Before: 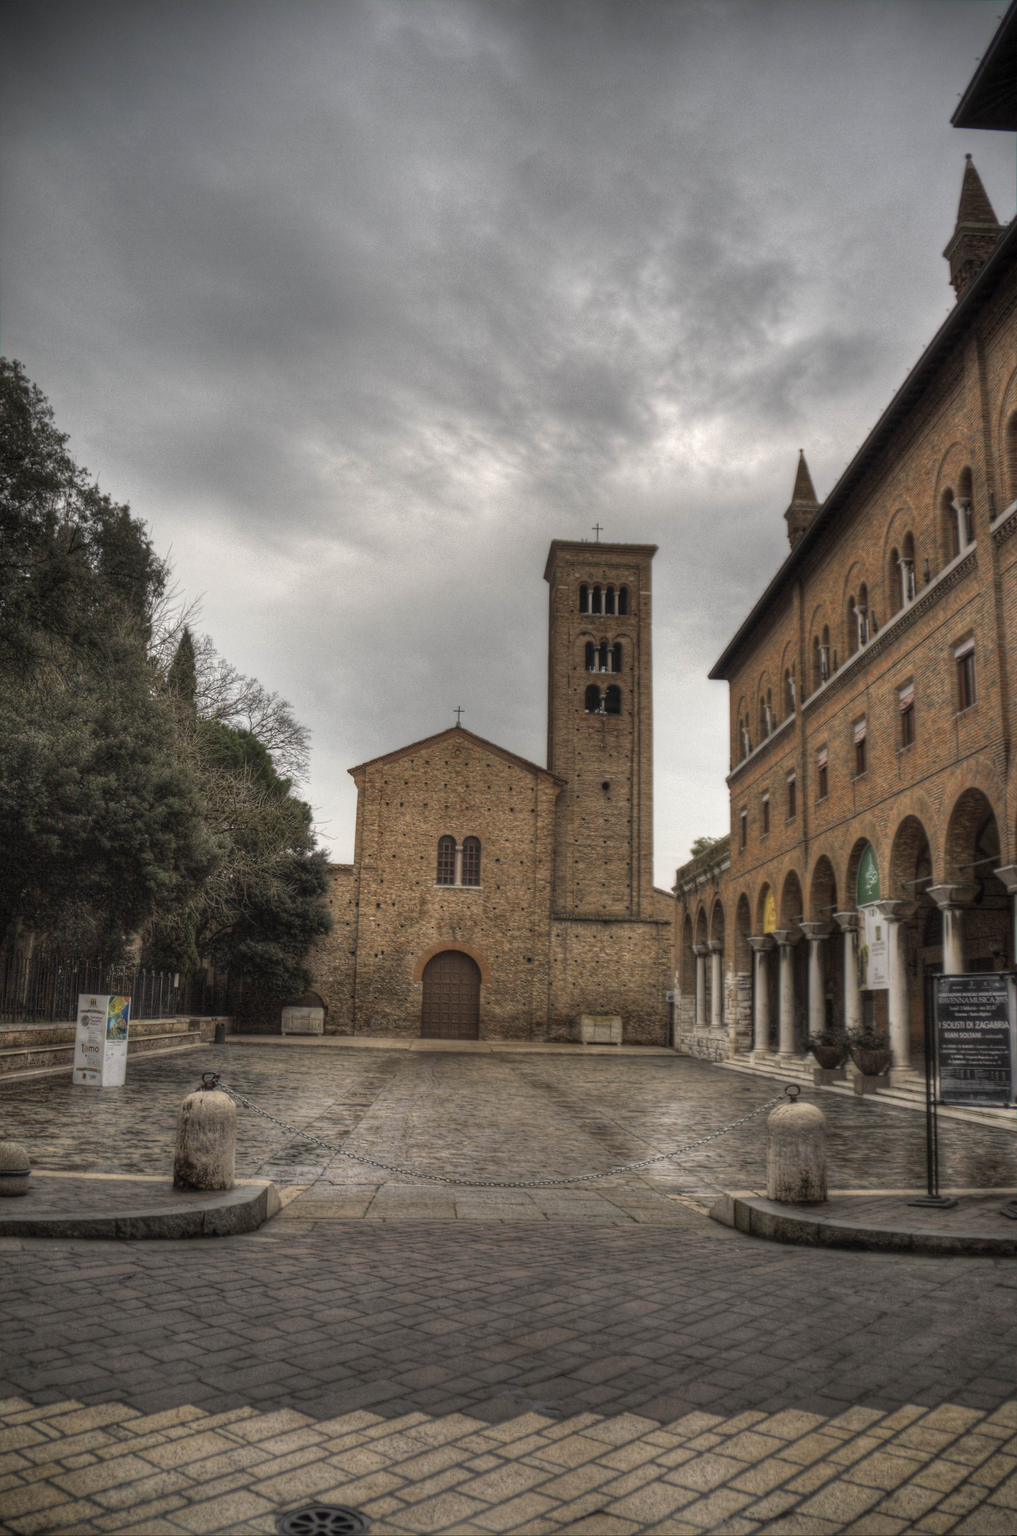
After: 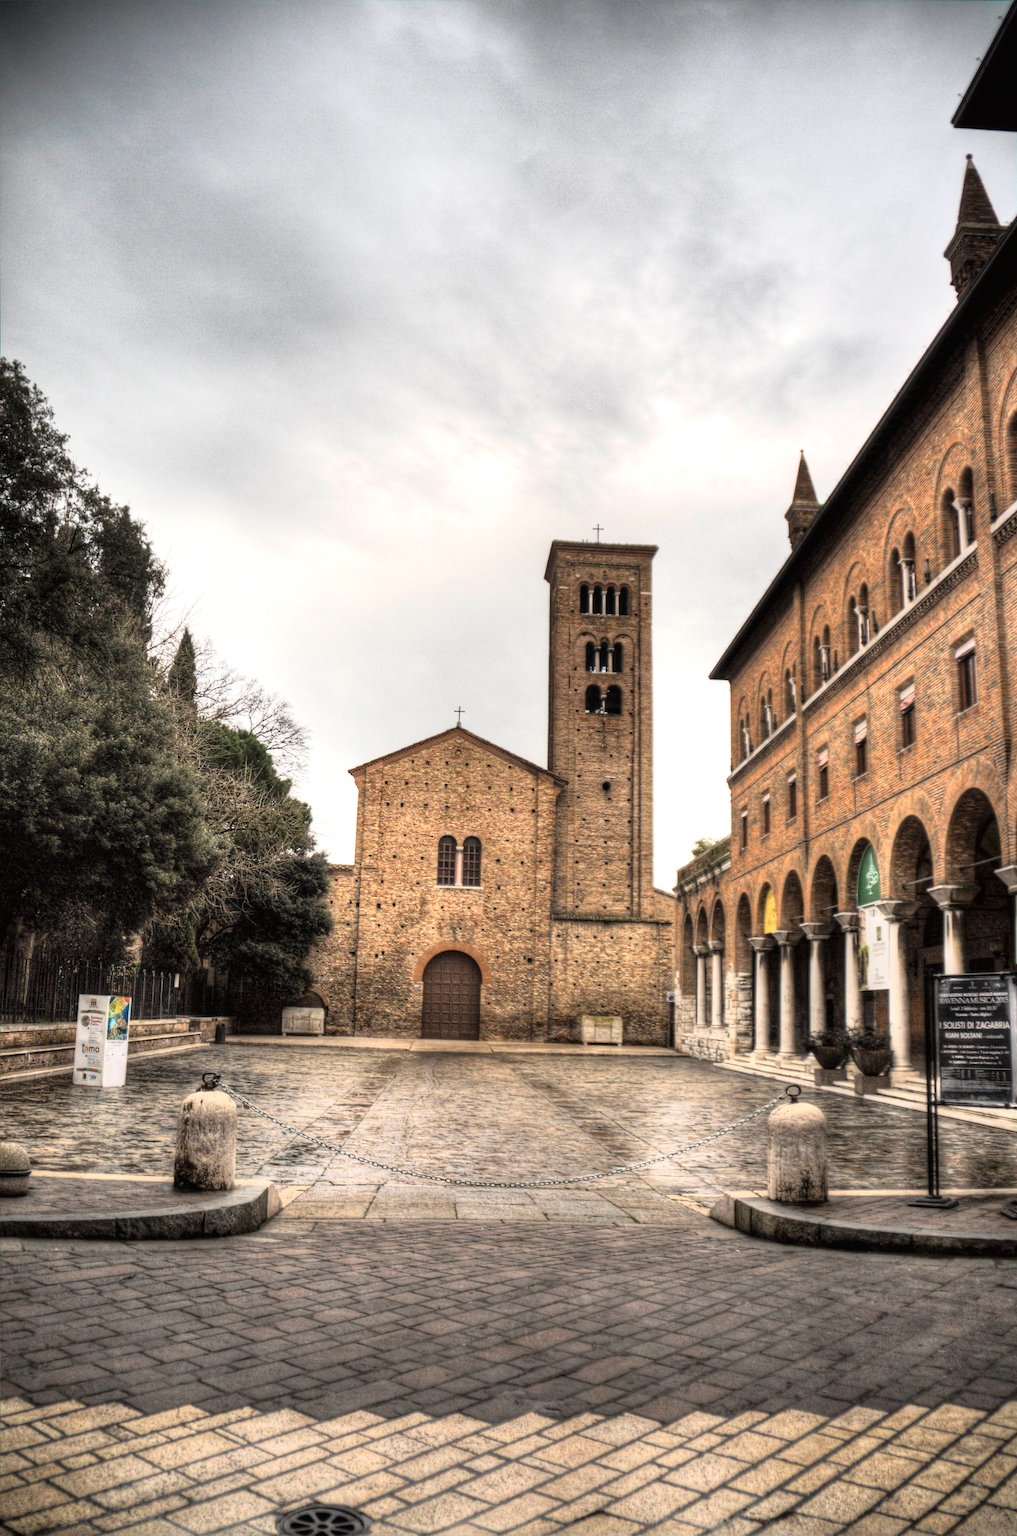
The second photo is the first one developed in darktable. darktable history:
exposure: exposure 0.736 EV, compensate highlight preservation false
tone curve: curves: ch0 [(0.016, 0.011) (0.084, 0.026) (0.469, 0.508) (0.721, 0.862) (1, 1)], color space Lab, linked channels
